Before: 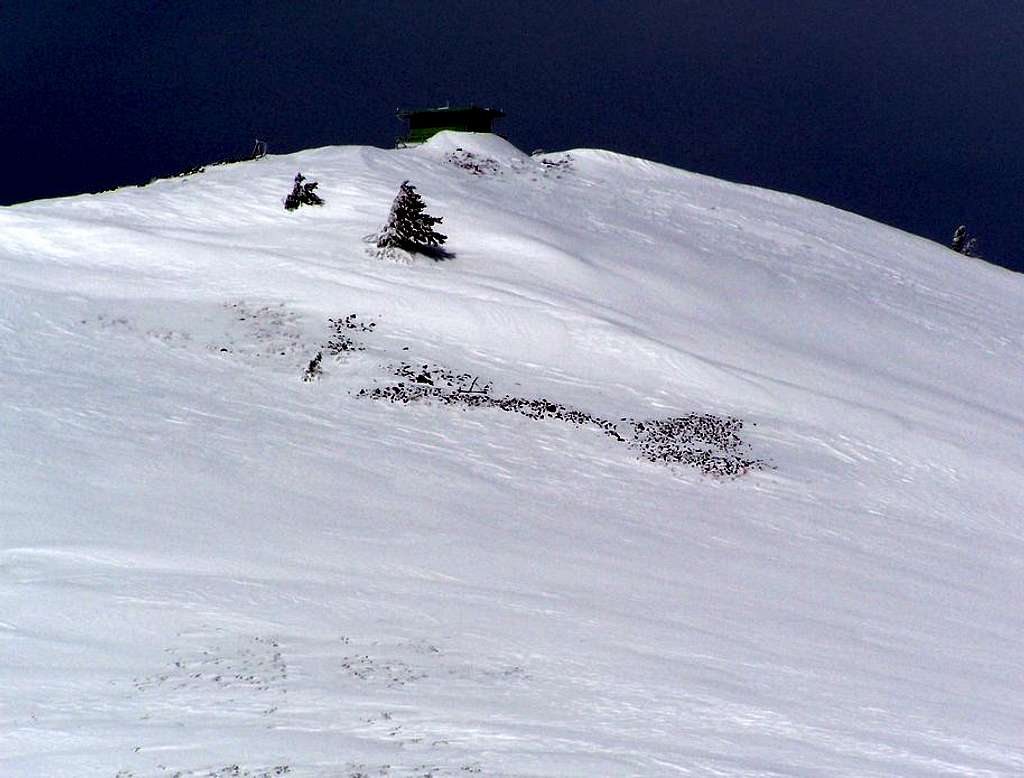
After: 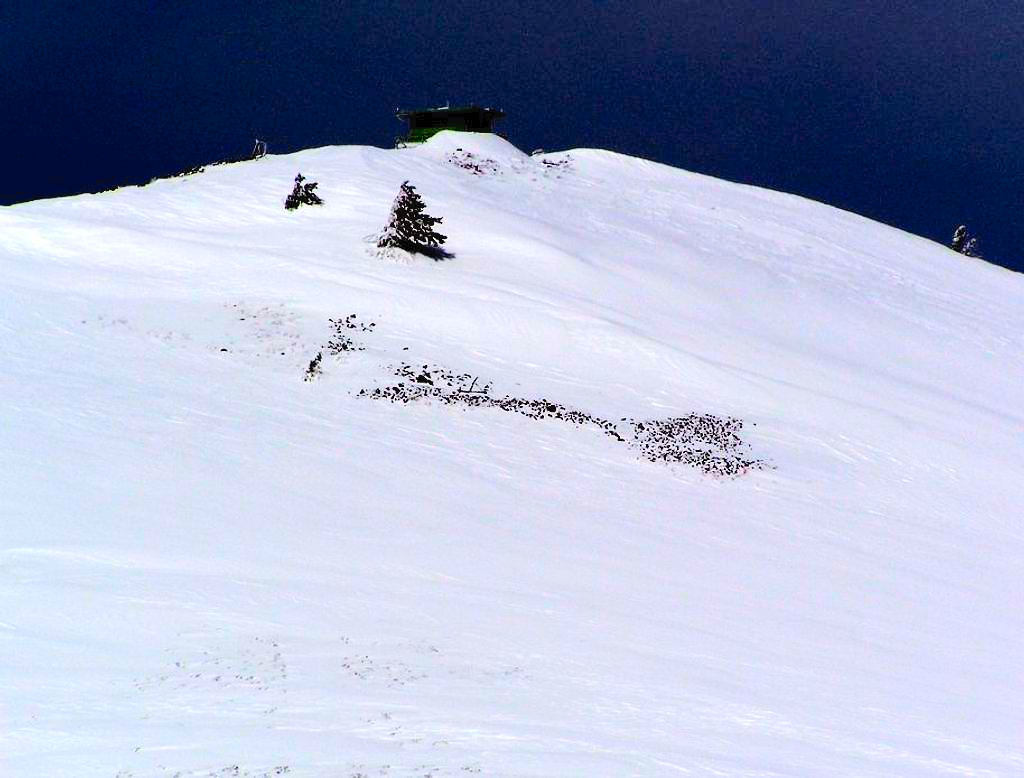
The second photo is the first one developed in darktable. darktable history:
contrast brightness saturation: contrast 0.066, brightness 0.174, saturation 0.415
tone curve: curves: ch0 [(0, 0) (0.003, 0.023) (0.011, 0.029) (0.025, 0.037) (0.044, 0.047) (0.069, 0.057) (0.1, 0.075) (0.136, 0.103) (0.177, 0.145) (0.224, 0.193) (0.277, 0.266) (0.335, 0.362) (0.399, 0.473) (0.468, 0.569) (0.543, 0.655) (0.623, 0.73) (0.709, 0.804) (0.801, 0.874) (0.898, 0.924) (1, 1)], color space Lab, independent channels, preserve colors none
